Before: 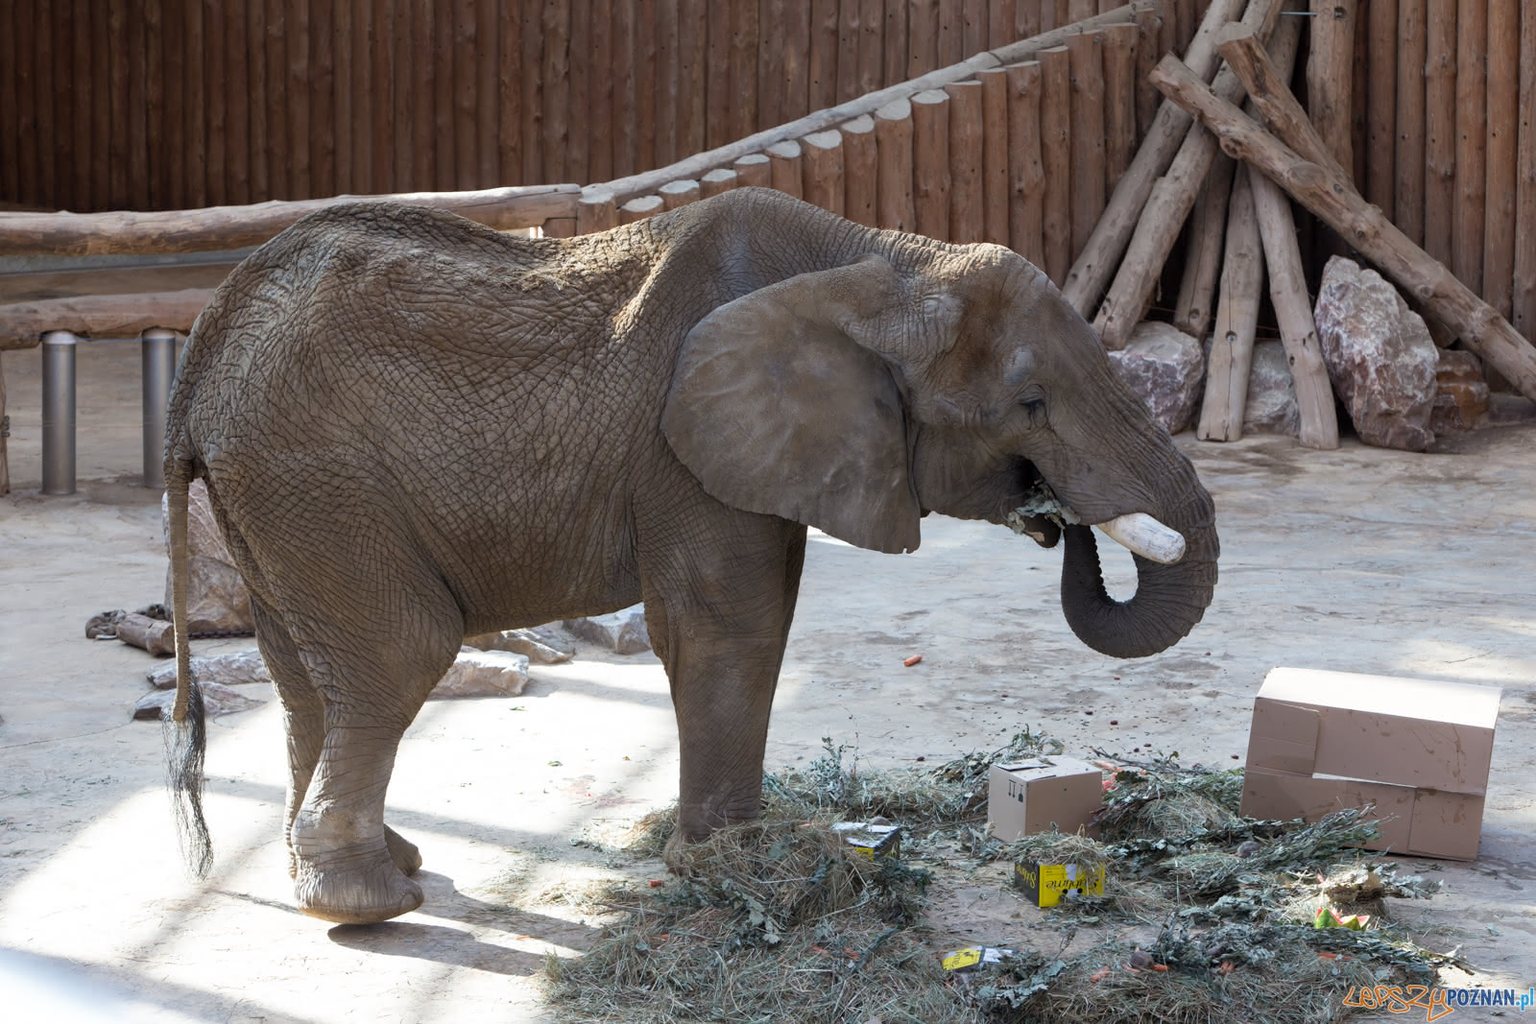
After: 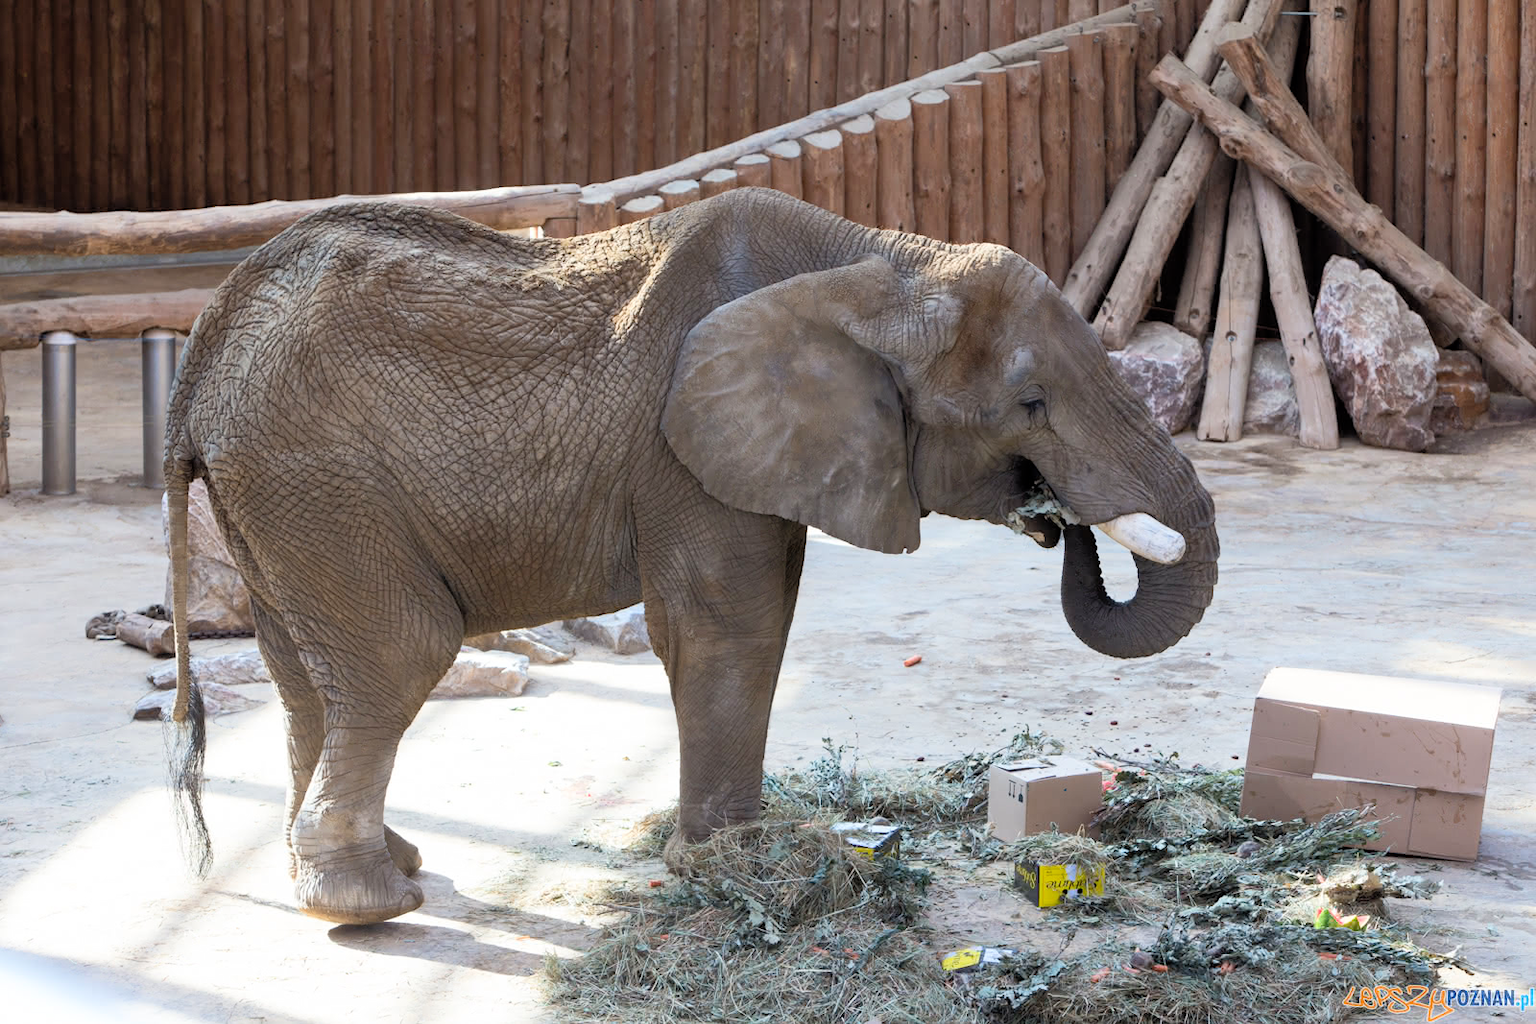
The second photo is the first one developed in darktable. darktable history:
tone curve: curves: ch0 [(0, 0) (0.004, 0.001) (0.133, 0.16) (0.325, 0.399) (0.475, 0.588) (0.832, 0.903) (1, 1)], color space Lab, linked channels, preserve colors none
